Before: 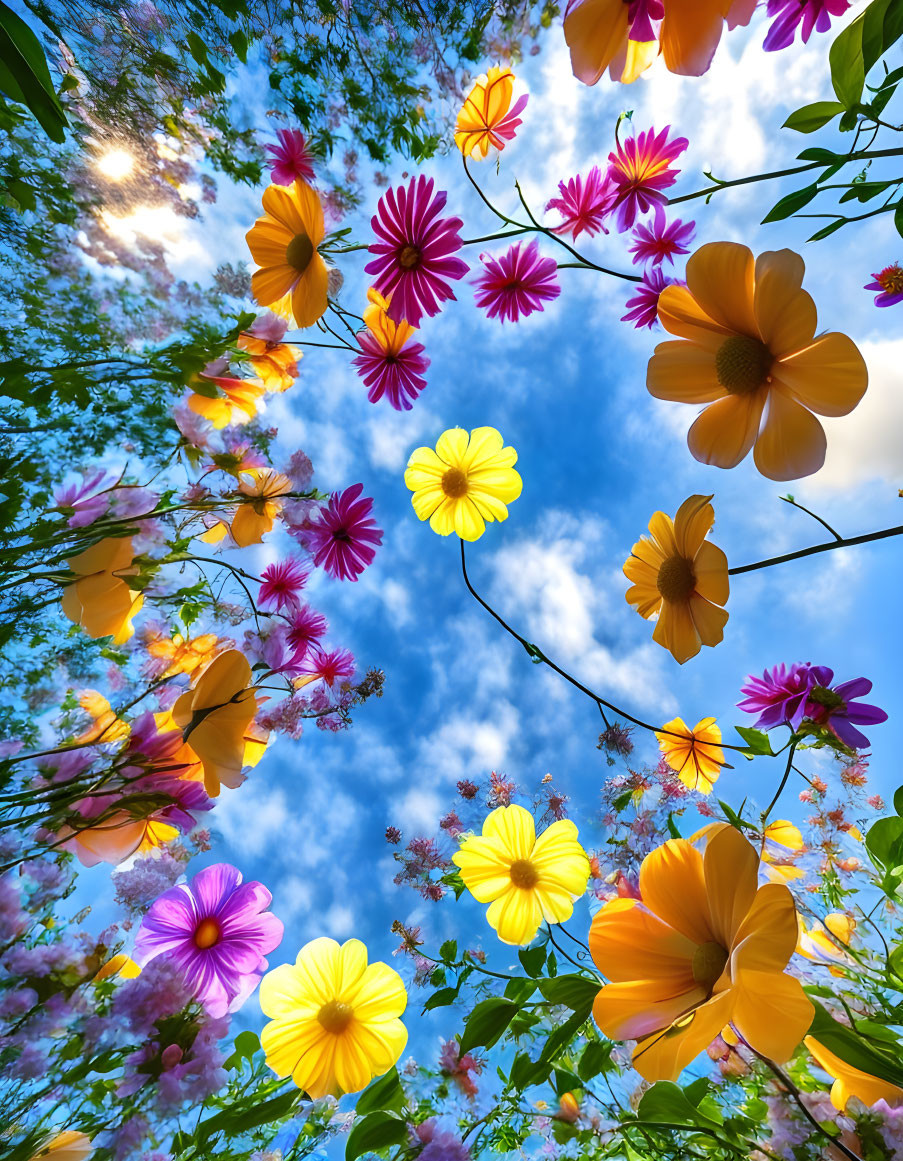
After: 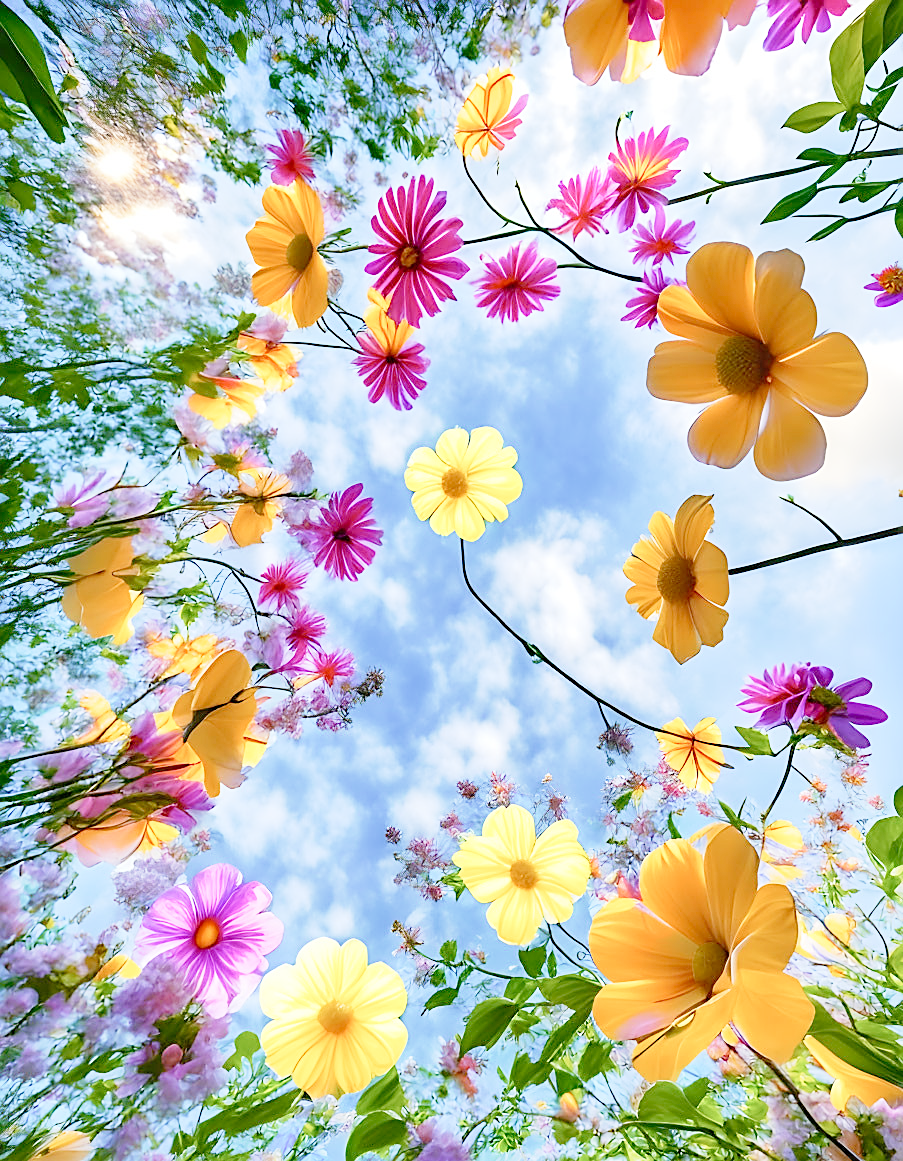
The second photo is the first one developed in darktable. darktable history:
sharpen: on, module defaults
tone curve: curves: ch0 [(0, 0) (0.169, 0.367) (0.635, 0.859) (1, 1)], preserve colors none
